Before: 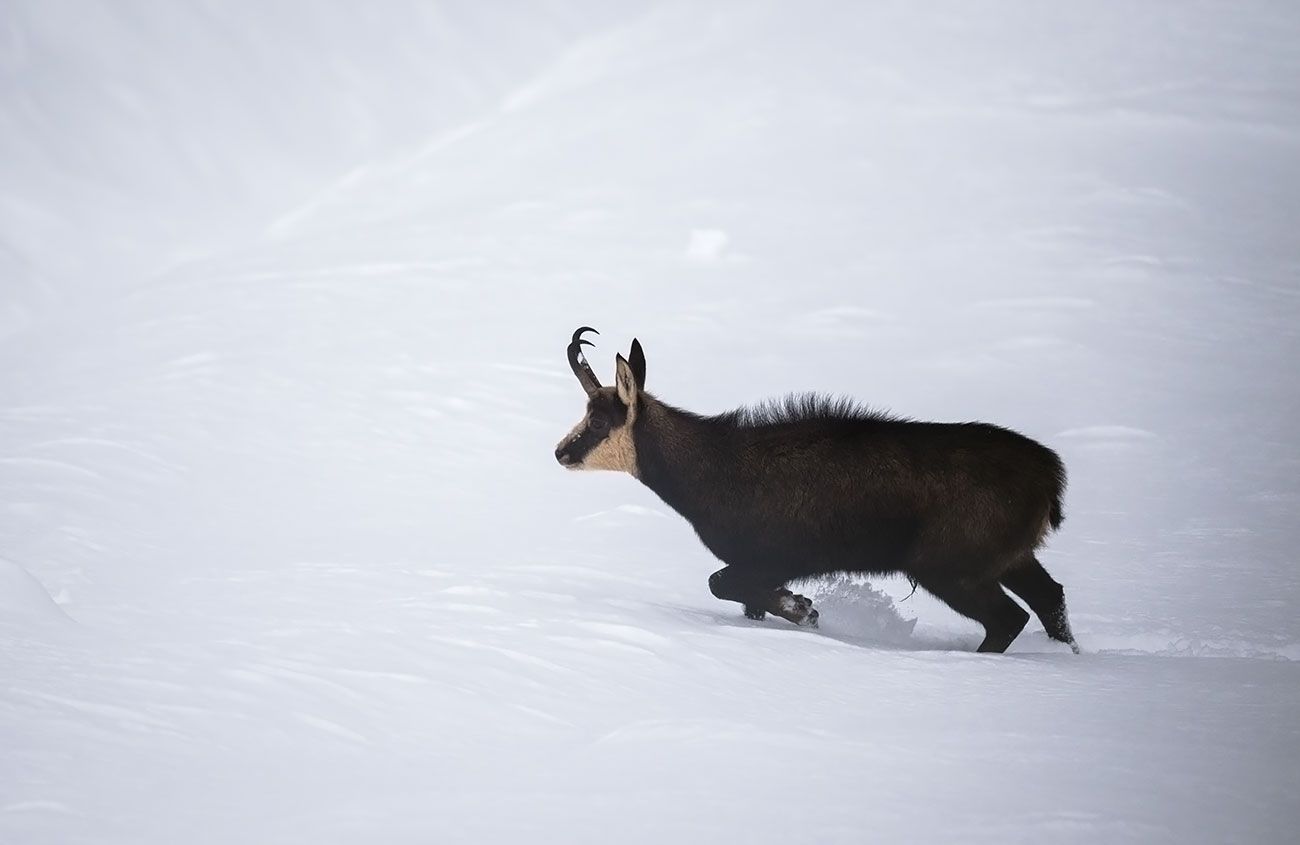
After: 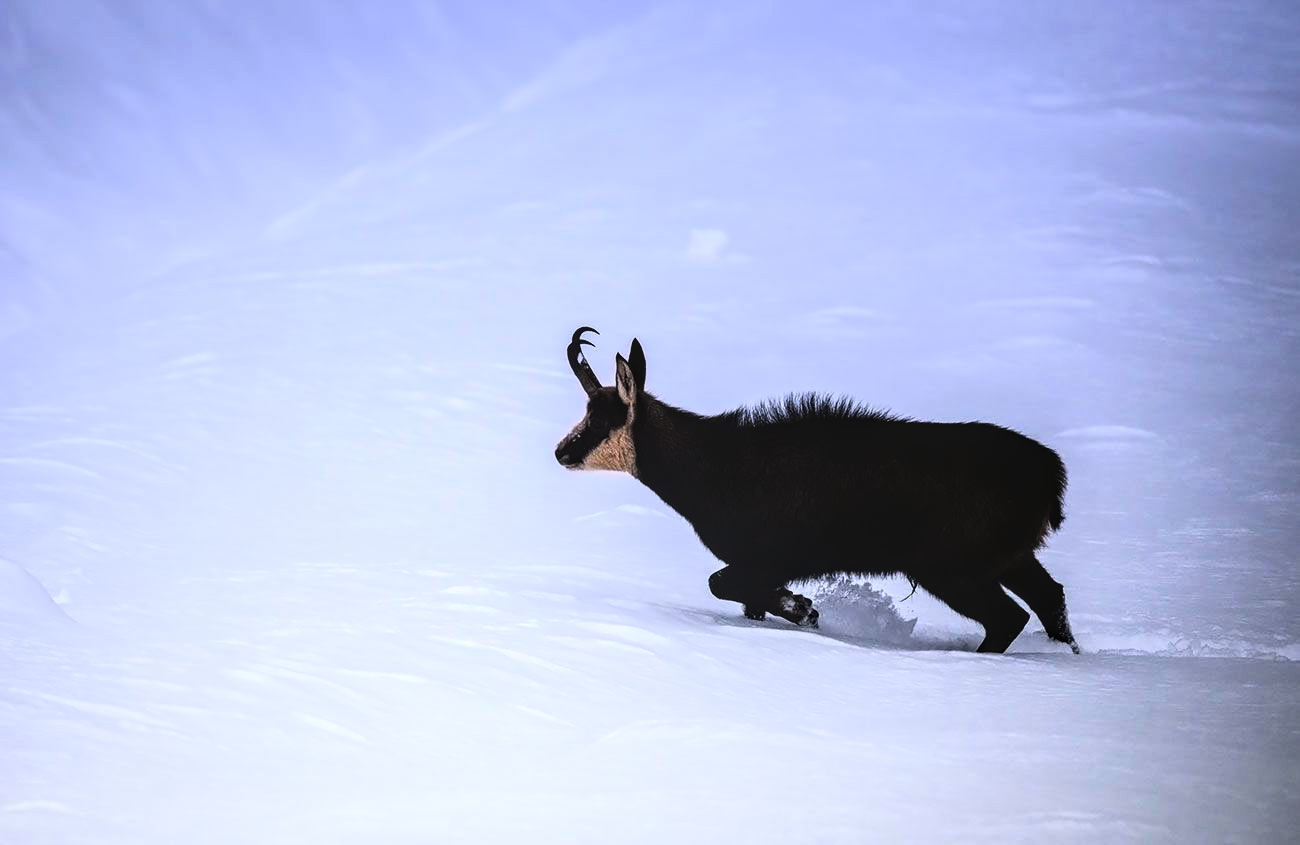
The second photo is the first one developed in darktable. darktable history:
levels: levels [0, 0.618, 1]
contrast brightness saturation: contrast 0.26, brightness 0.02, saturation 0.87
graduated density: hue 238.83°, saturation 50%
exposure: black level correction 0.005, exposure 0.286 EV, compensate highlight preservation false
local contrast: on, module defaults
